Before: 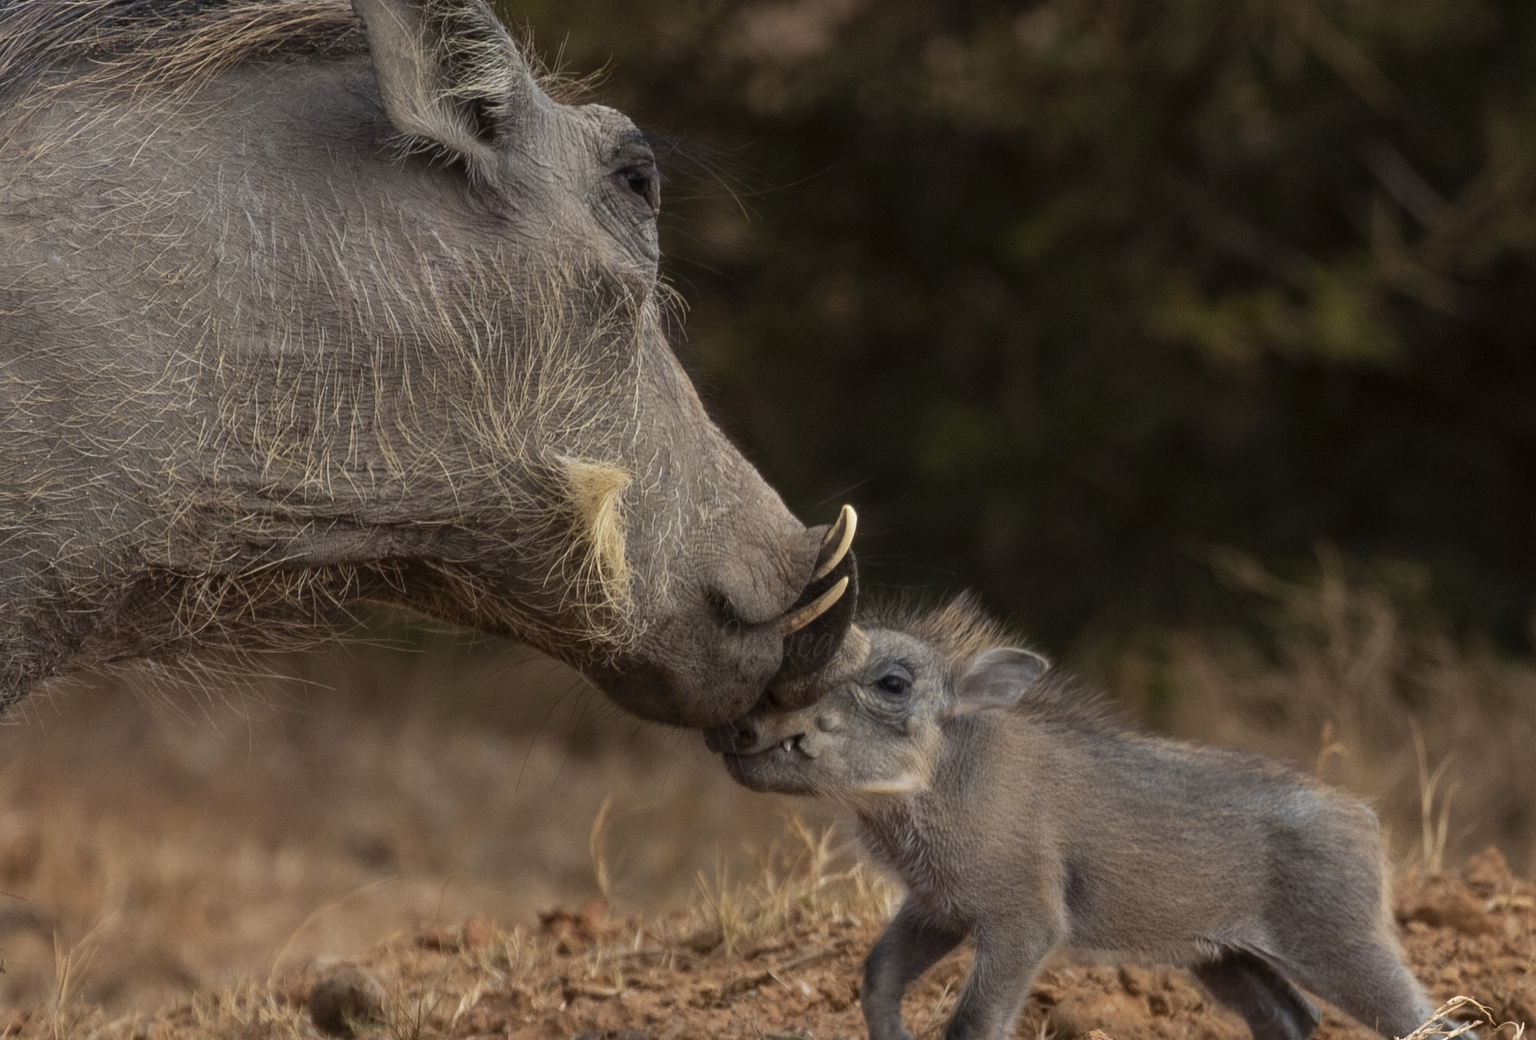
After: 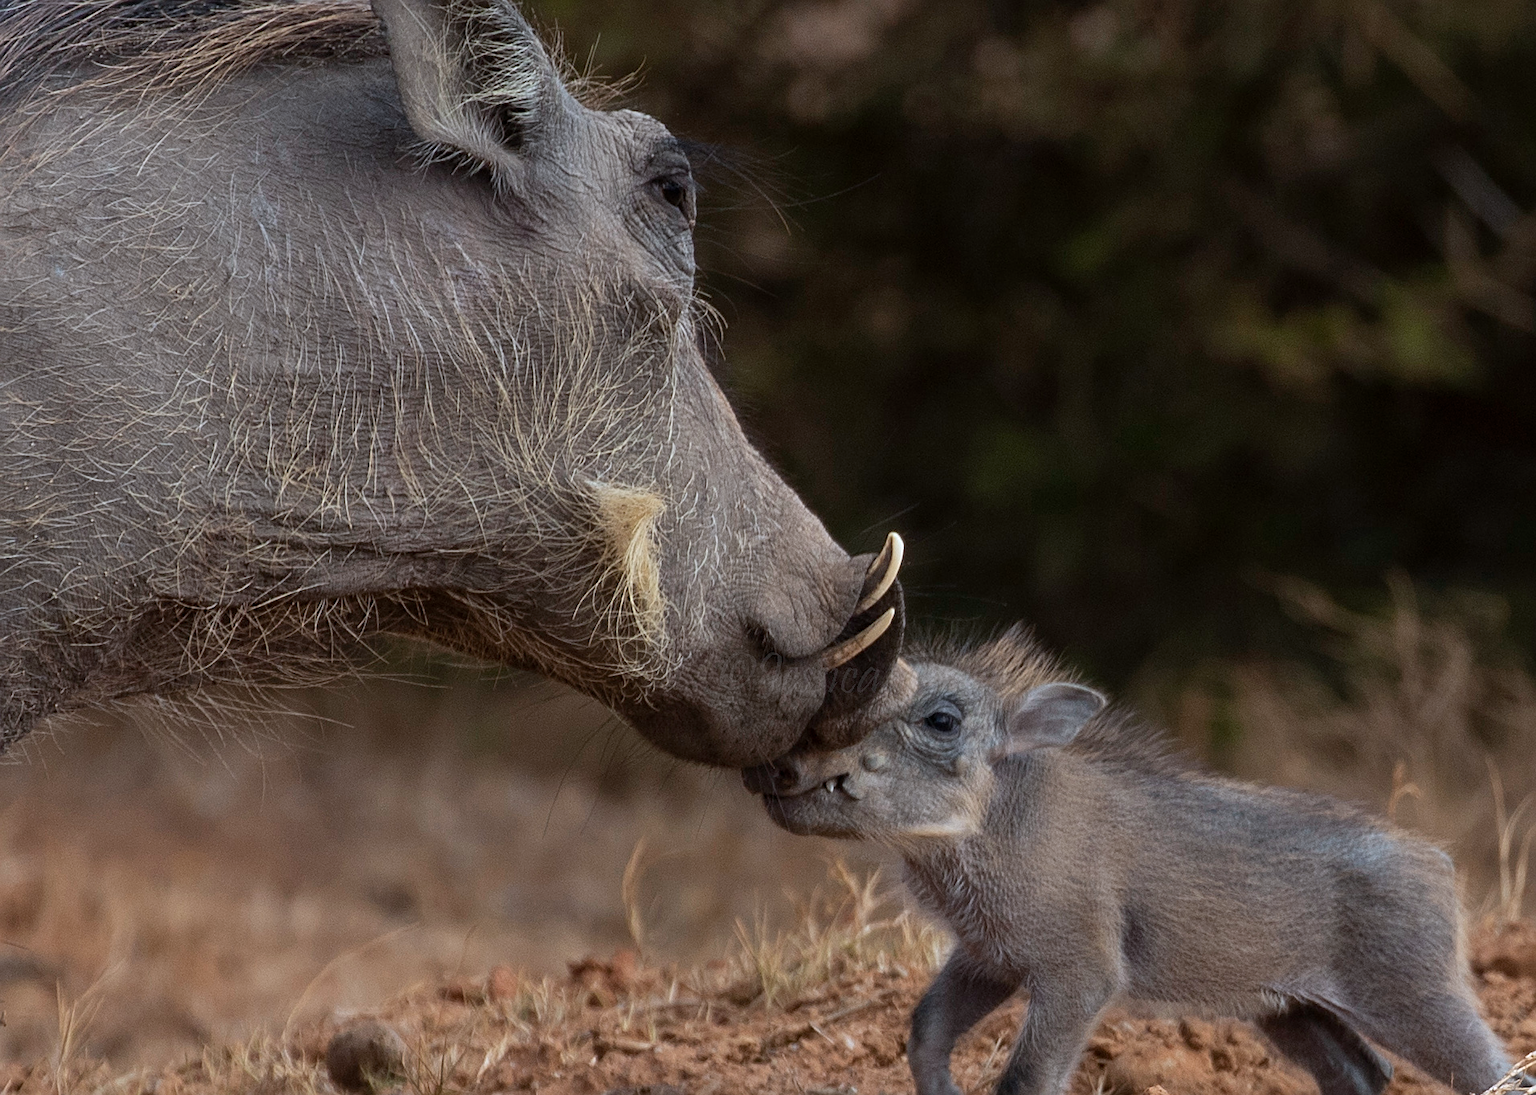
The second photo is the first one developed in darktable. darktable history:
crop and rotate: left 0%, right 5.153%
sharpen: on, module defaults
levels: gray 50.89%
color calibration: gray › normalize channels true, x 0.37, y 0.382, temperature 4317.65 K, gamut compression 0.021
